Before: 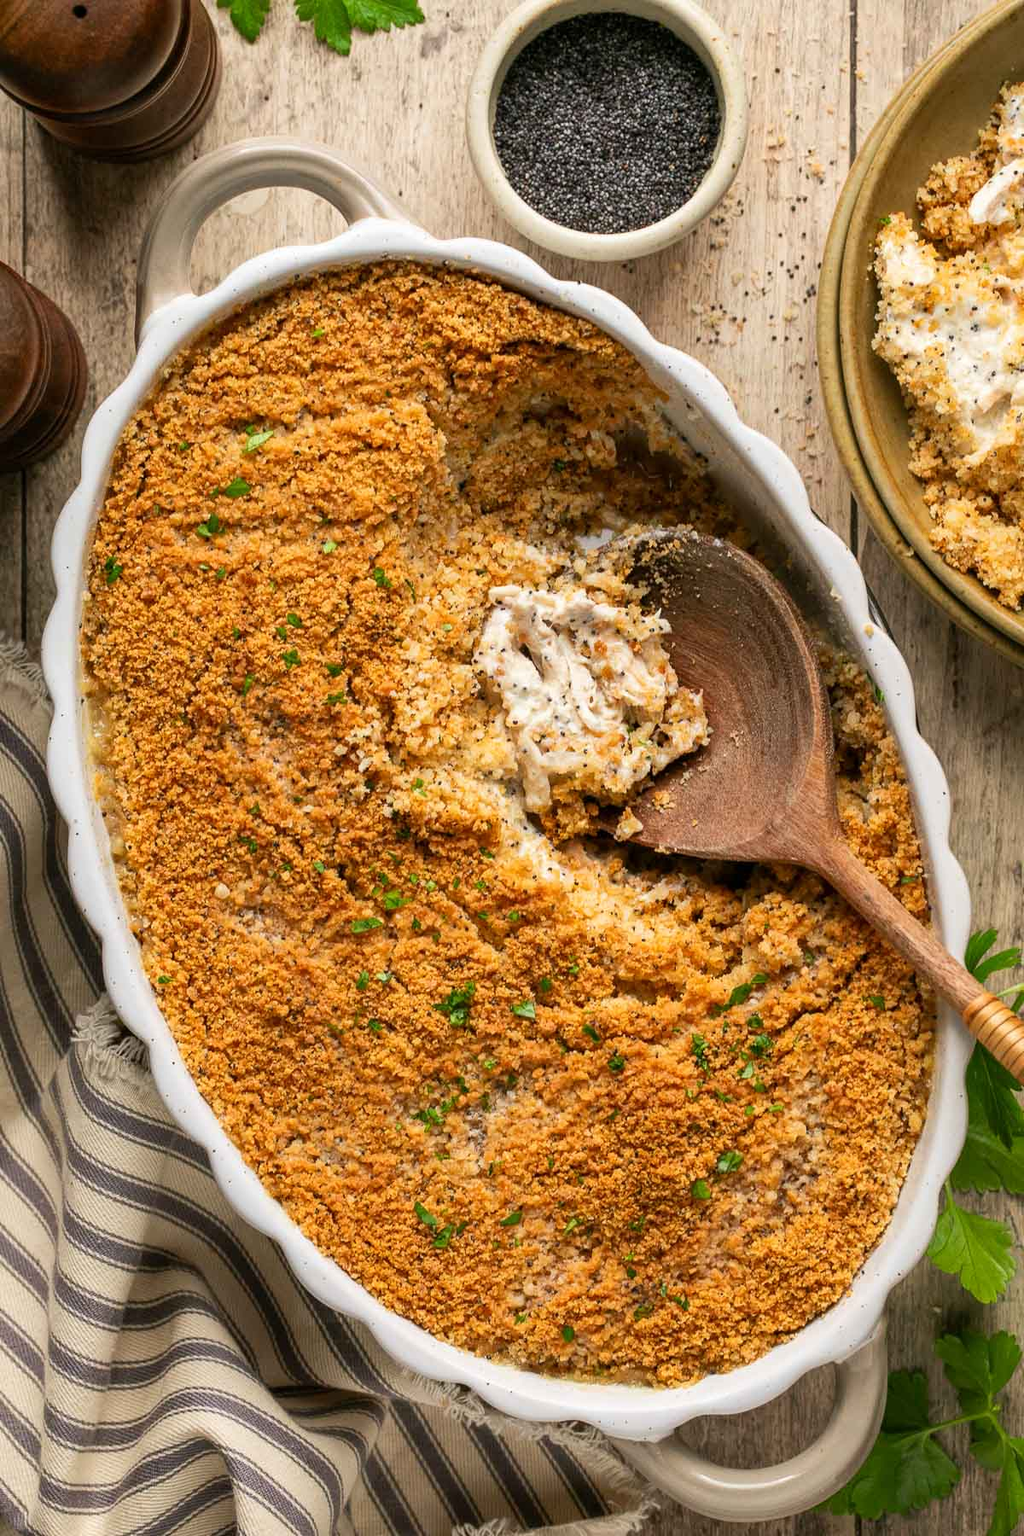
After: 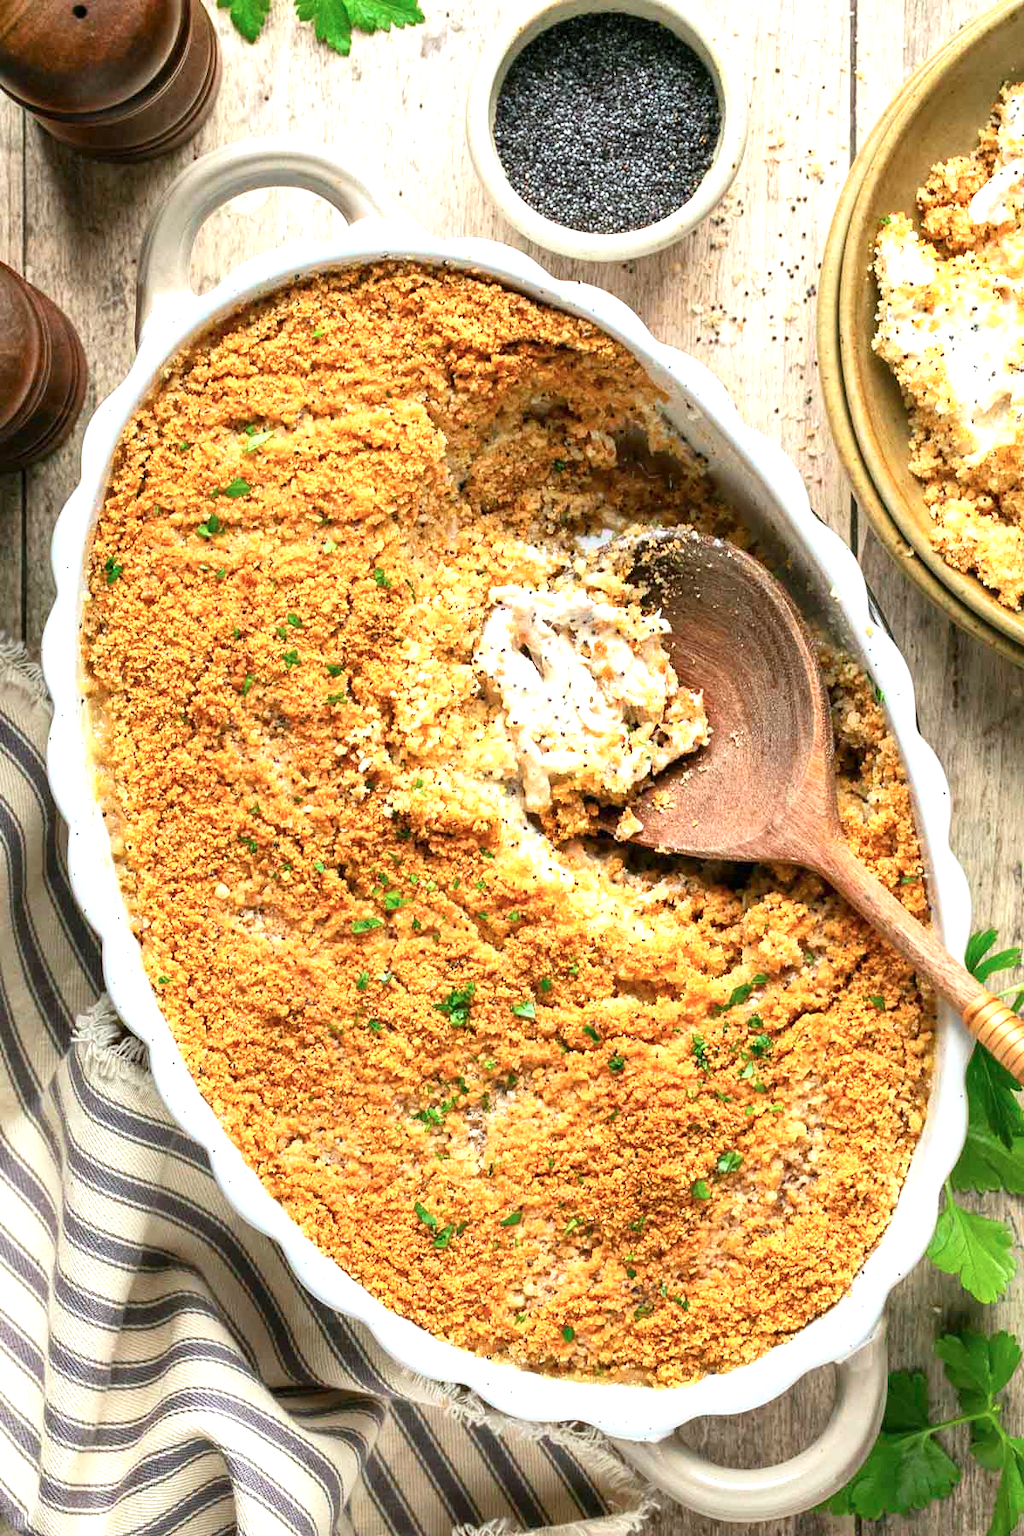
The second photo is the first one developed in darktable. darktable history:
exposure: exposure 0.935 EV, compensate highlight preservation false
white balance: red 1.045, blue 0.932
color calibration: illuminant as shot in camera, x 0.383, y 0.38, temperature 3949.15 K, gamut compression 1.66
contrast brightness saturation: contrast 0.1, brightness 0.03, saturation 0.09
